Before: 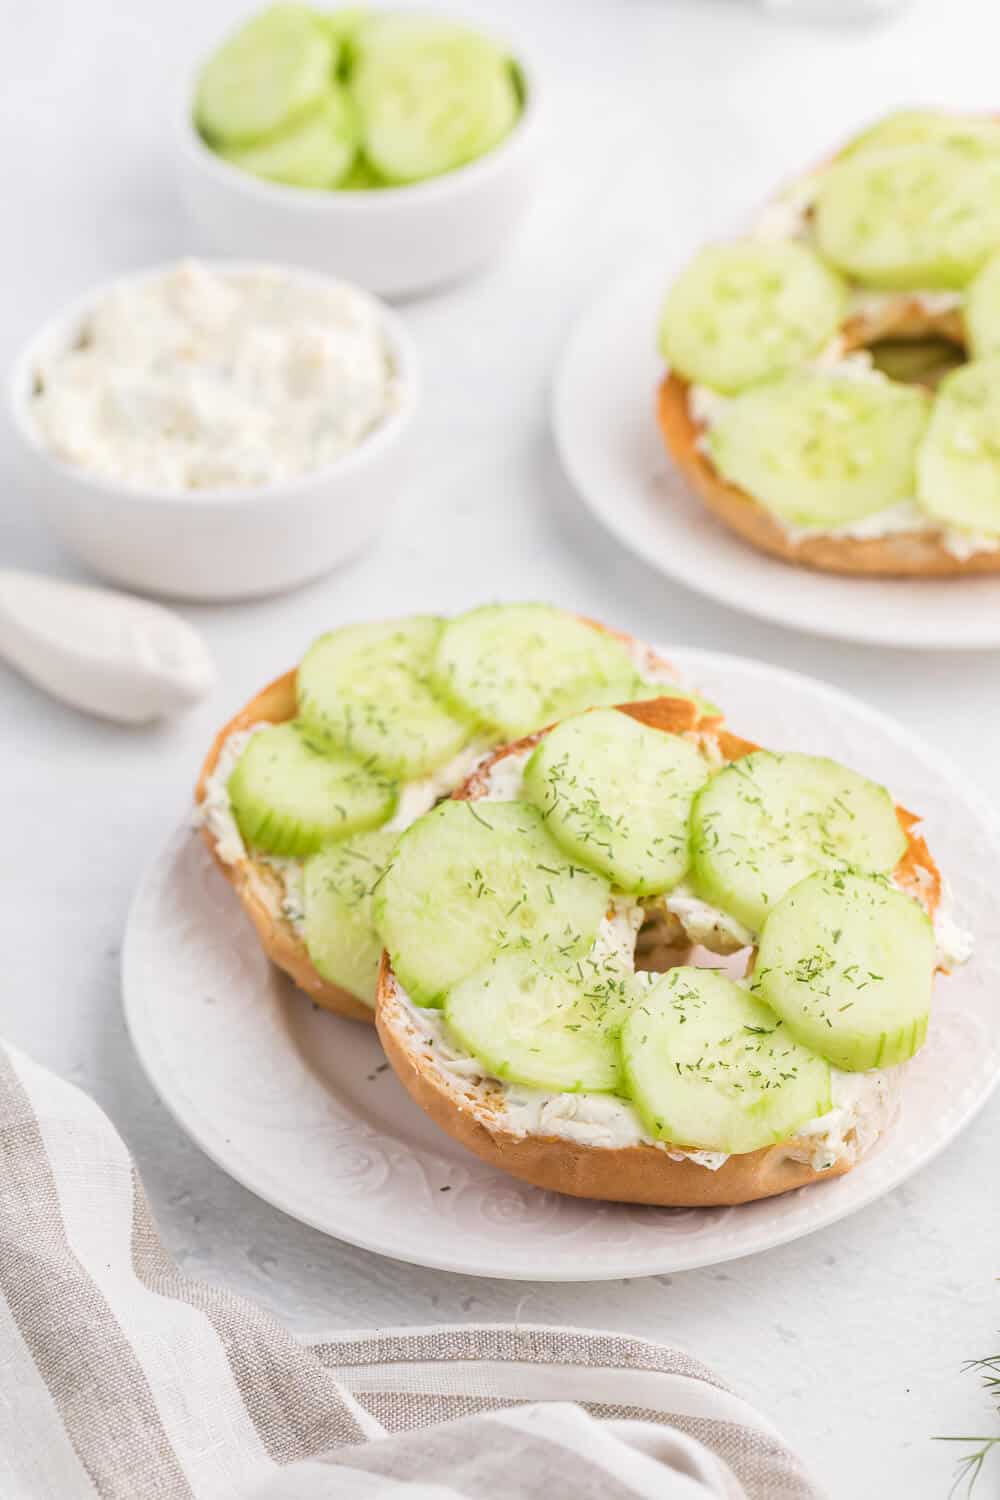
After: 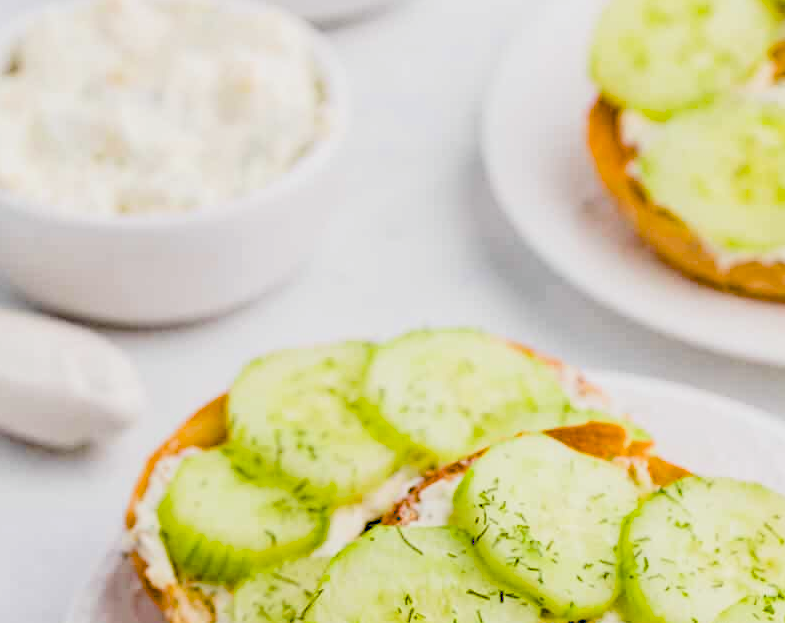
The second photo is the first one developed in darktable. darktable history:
crop: left 7.036%, top 18.398%, right 14.379%, bottom 40.043%
haze removal: strength 0.29, distance 0.25, compatibility mode true, adaptive false
filmic rgb: black relative exposure -16 EV, white relative exposure 6.29 EV, hardness 5.1, contrast 1.35
exposure: black level correction 0.1, exposure -0.092 EV, compensate highlight preservation false
